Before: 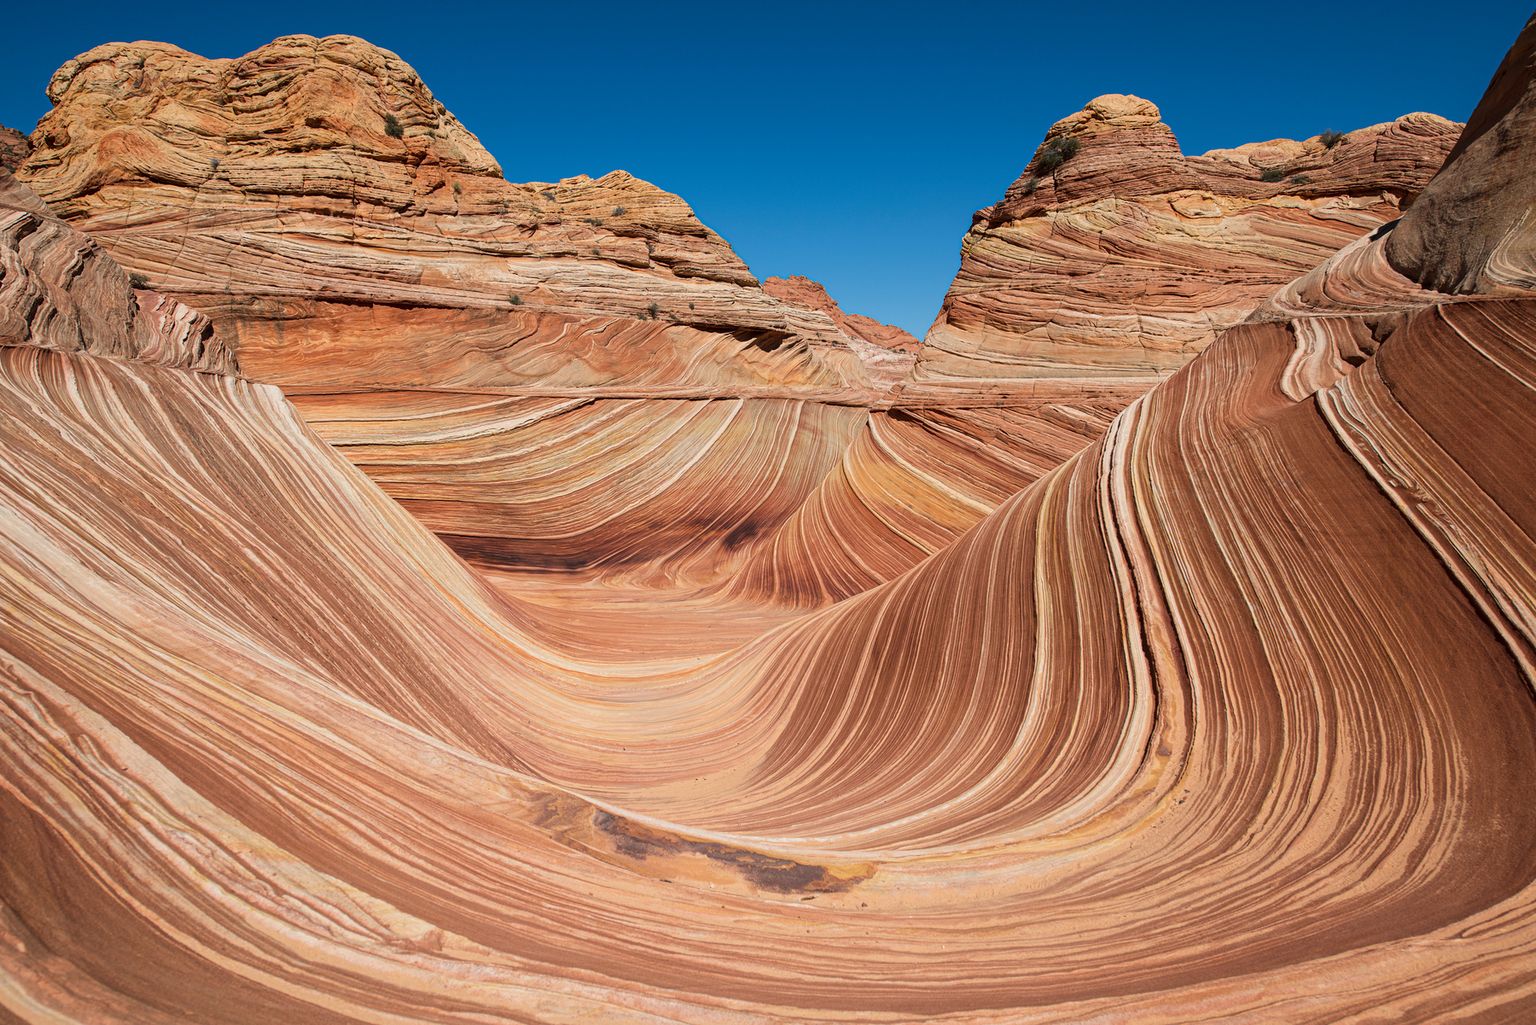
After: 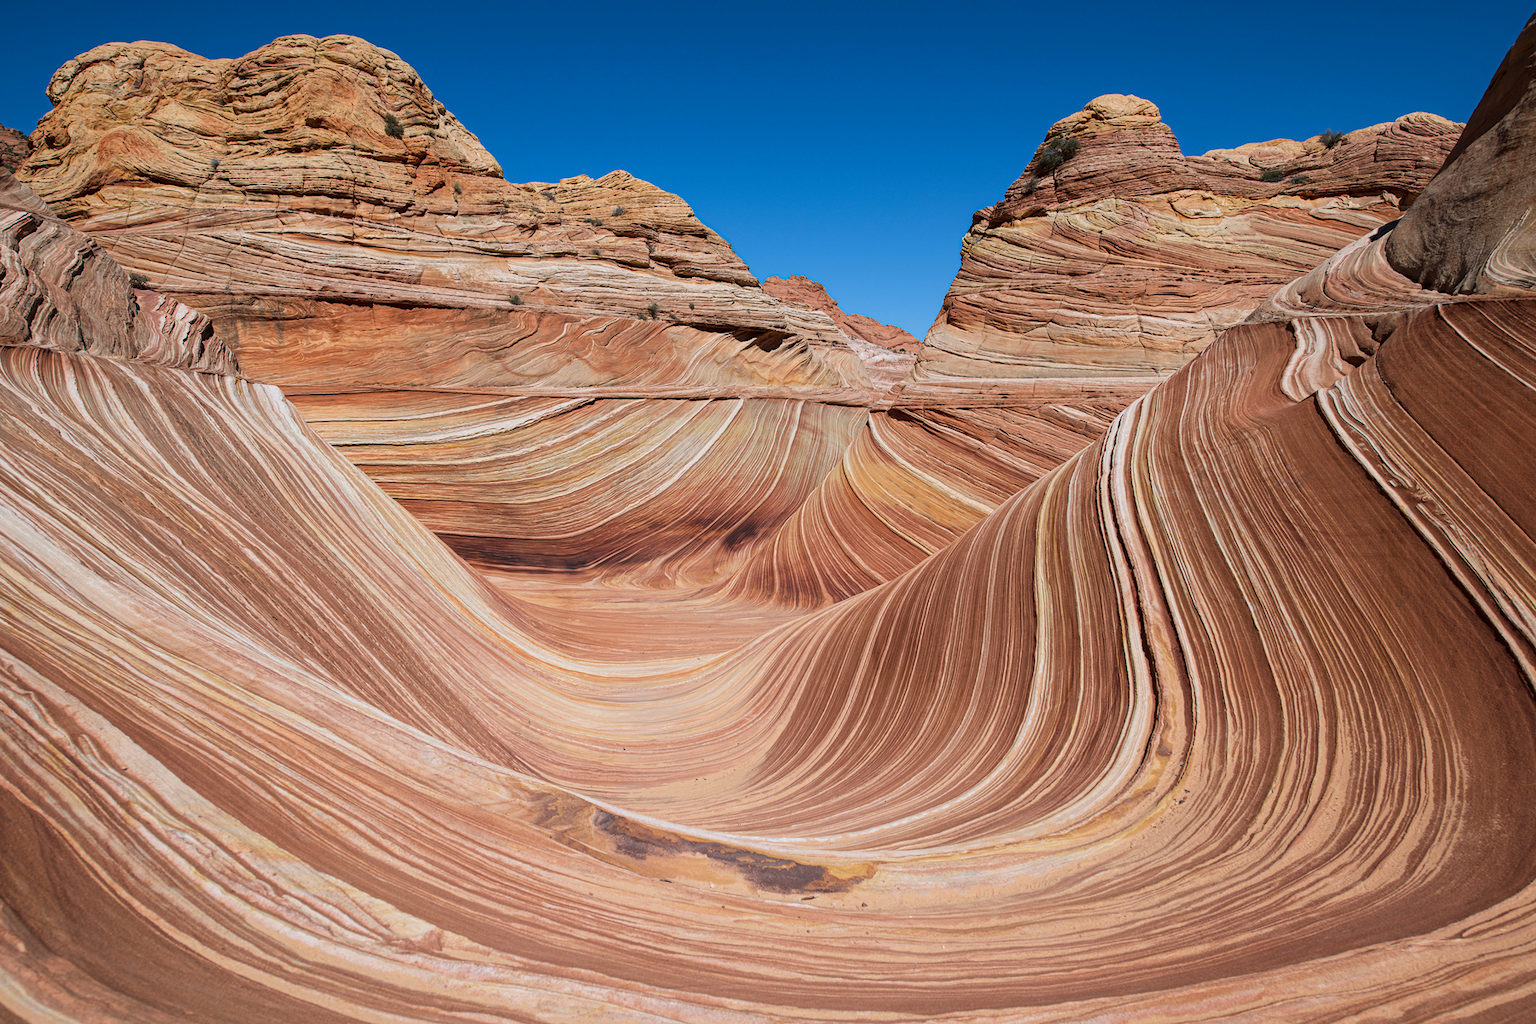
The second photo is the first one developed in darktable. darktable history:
white balance: red 0.954, blue 1.079
local contrast: mode bilateral grid, contrast 15, coarseness 36, detail 105%, midtone range 0.2
